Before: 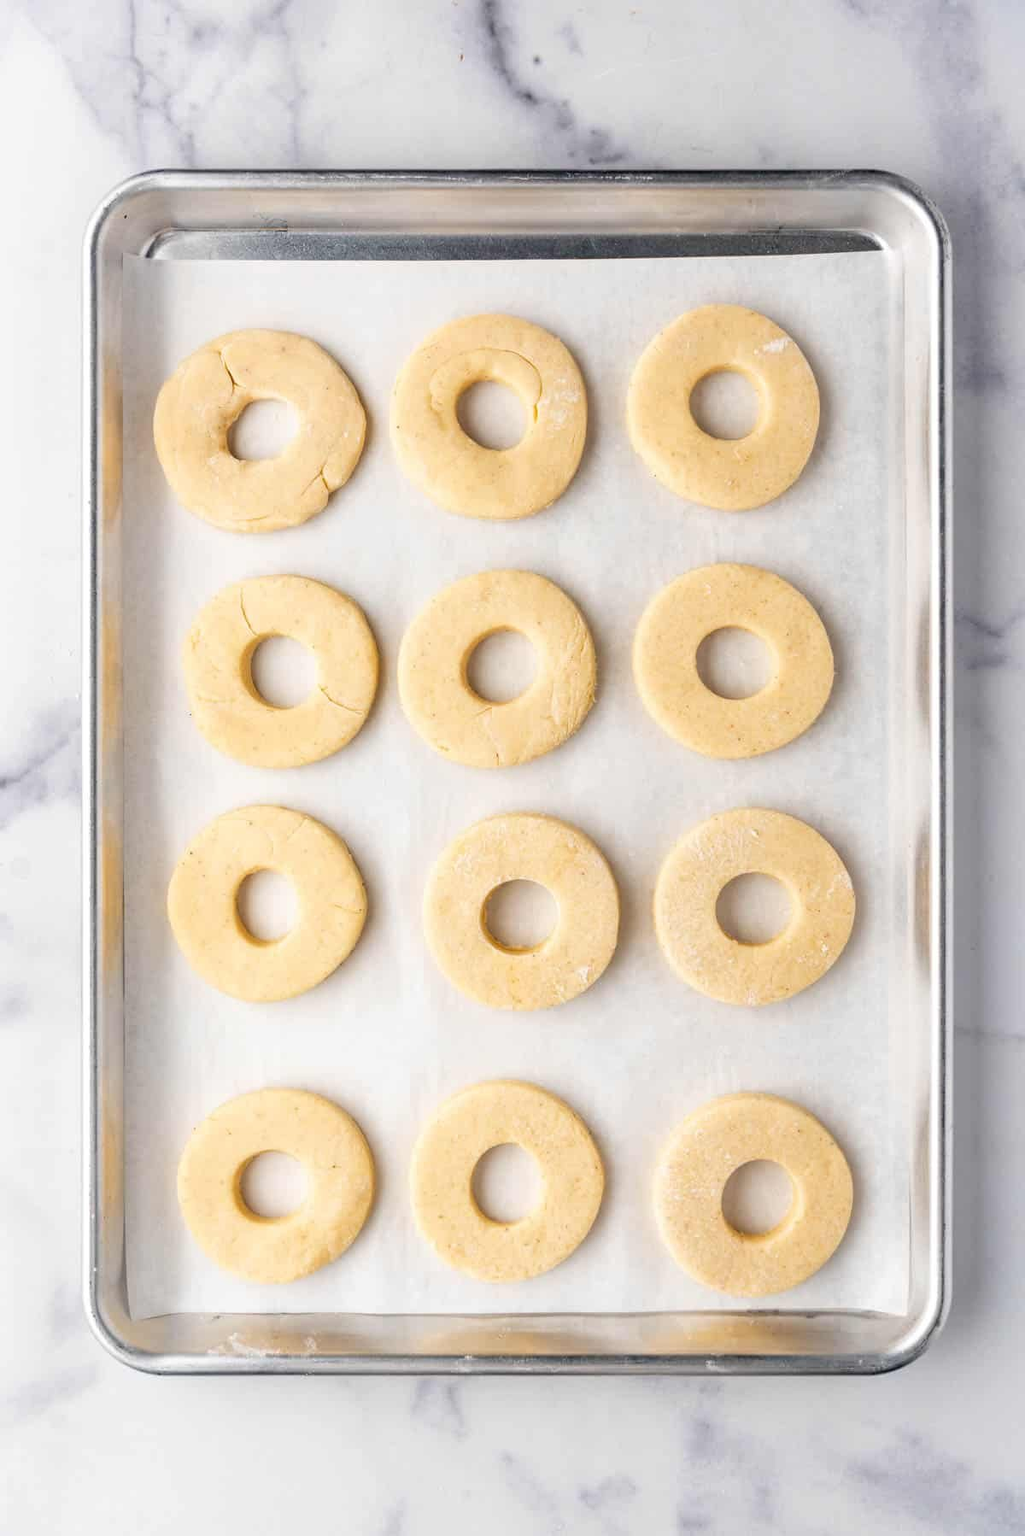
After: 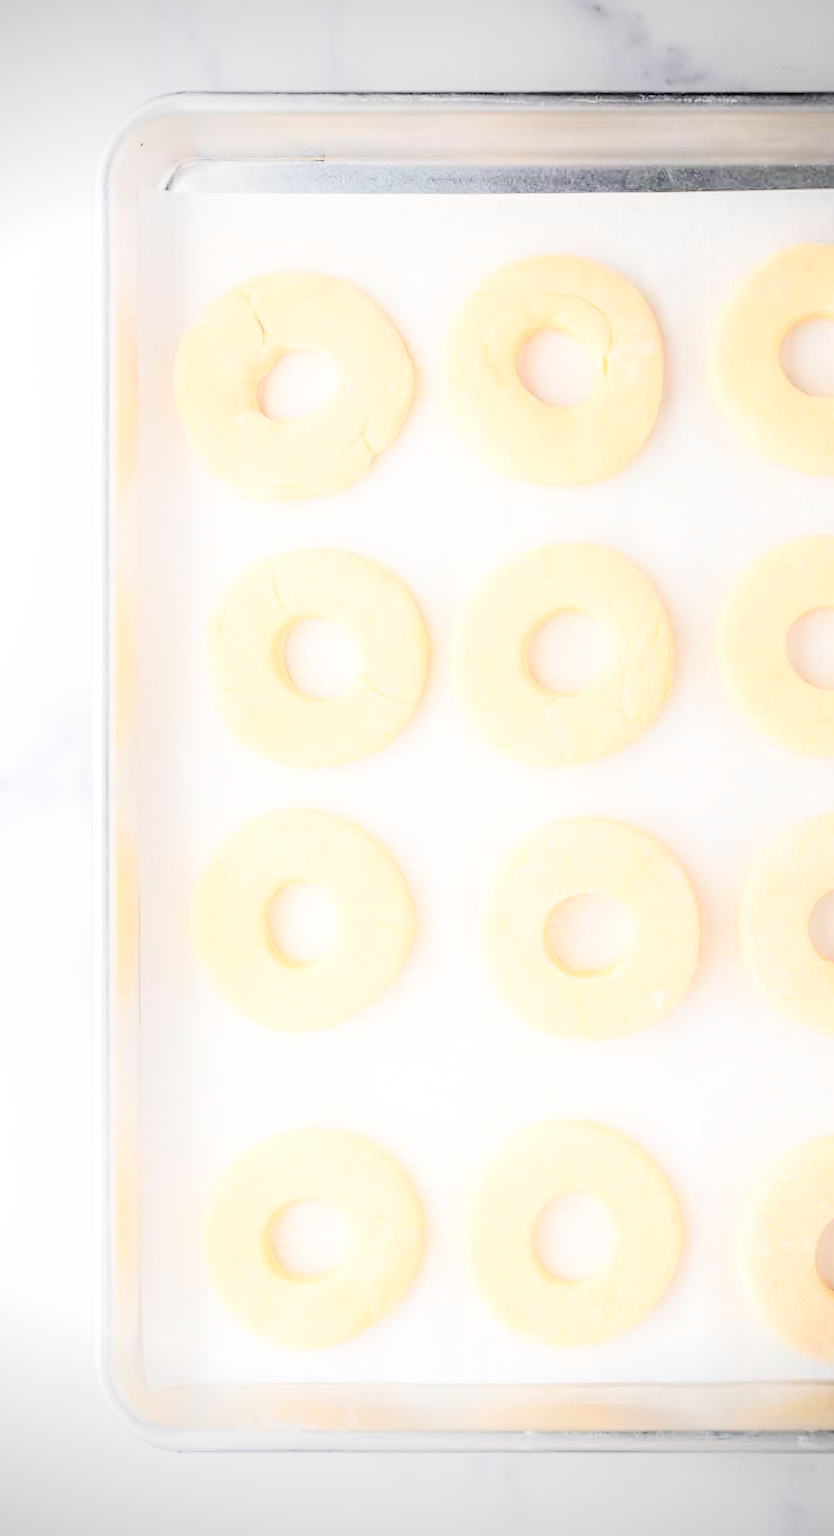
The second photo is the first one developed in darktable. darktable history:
levels: mode automatic, levels [0, 0.476, 0.951]
crop: top 5.799%, right 27.89%, bottom 5.655%
shadows and highlights: shadows -52.66, highlights 85.18, soften with gaussian
tone equalizer: edges refinement/feathering 500, mask exposure compensation -1.57 EV, preserve details no
vignetting: fall-off start 97.25%, width/height ratio 1.185
